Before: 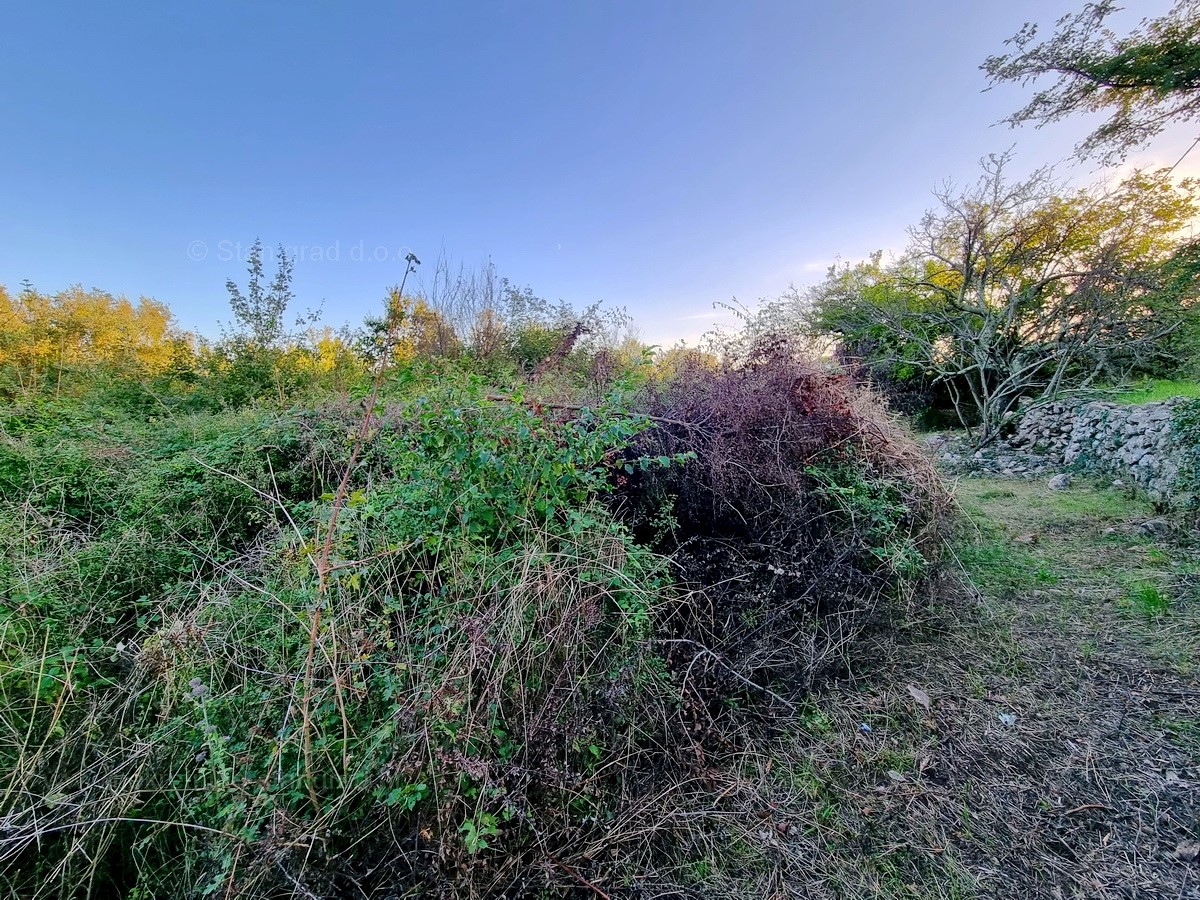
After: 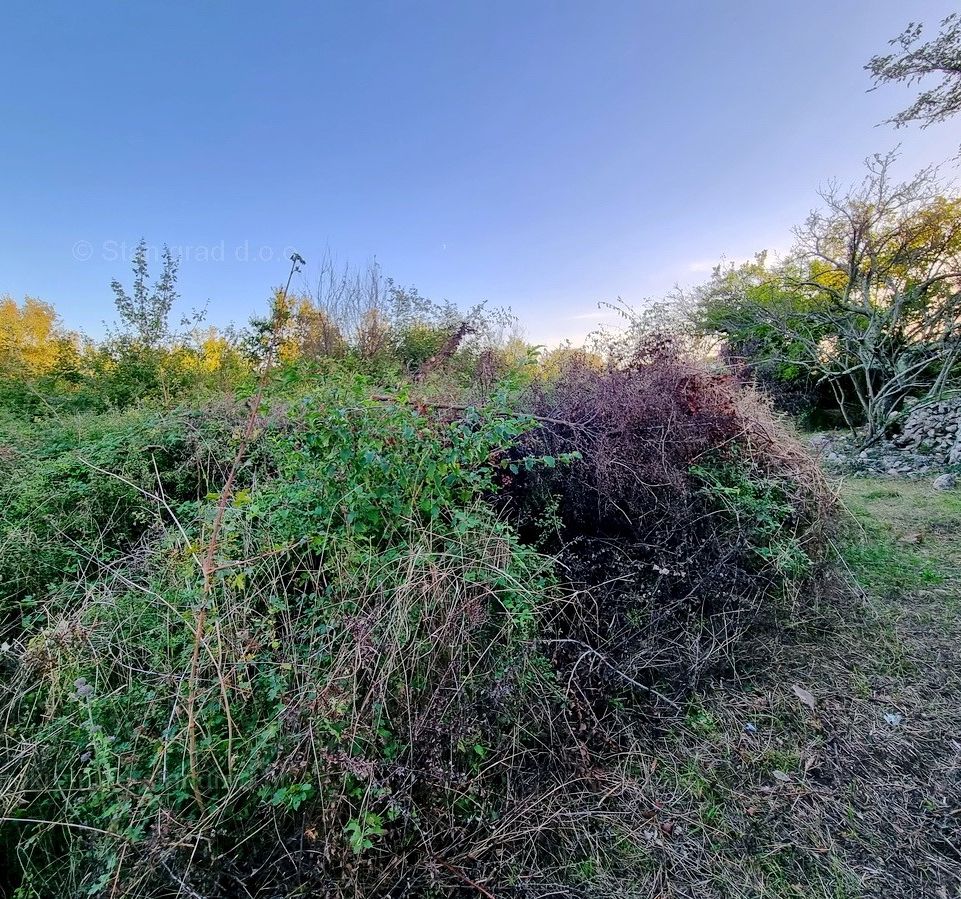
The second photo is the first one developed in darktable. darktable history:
crop and rotate: left 9.588%, right 10.253%
